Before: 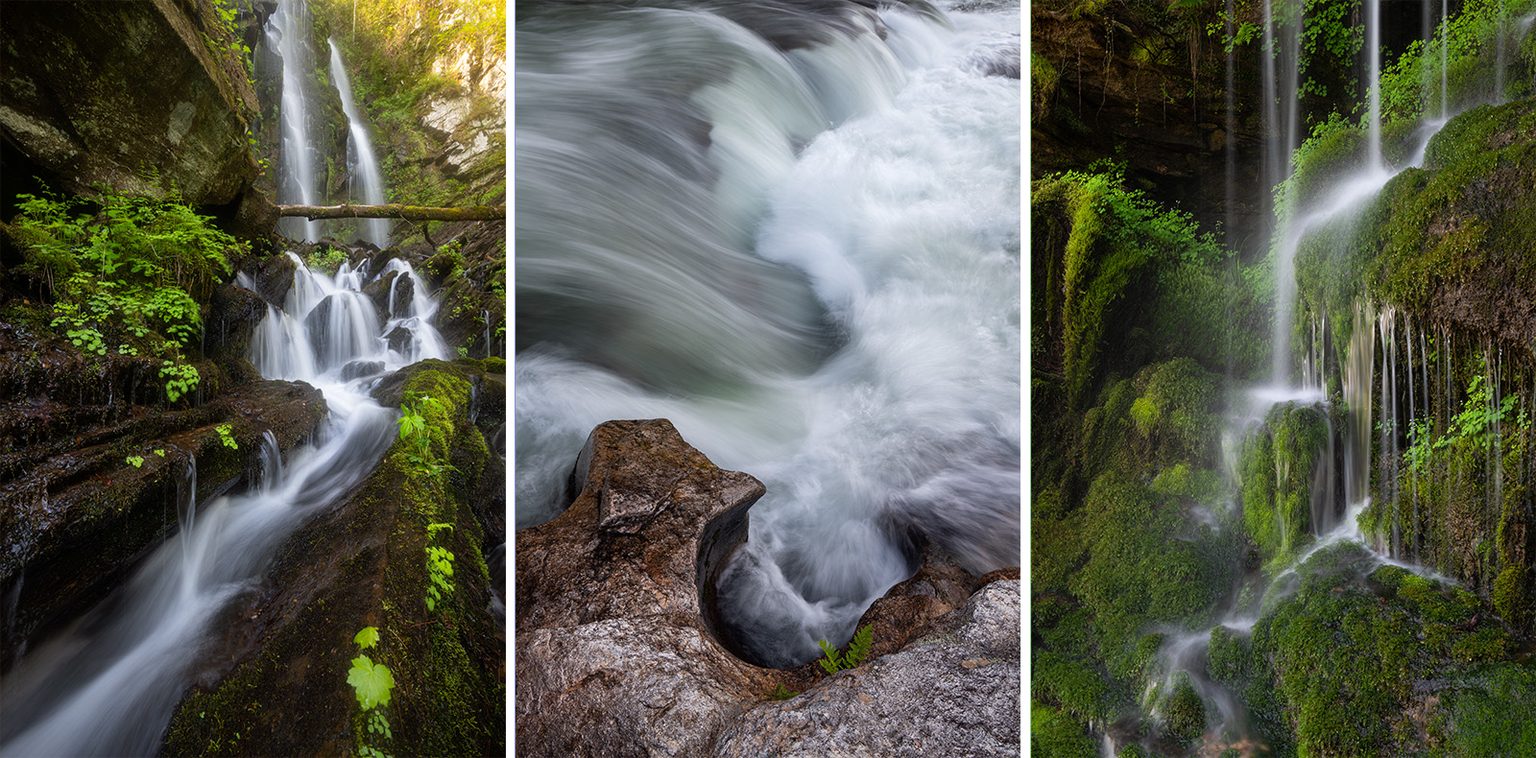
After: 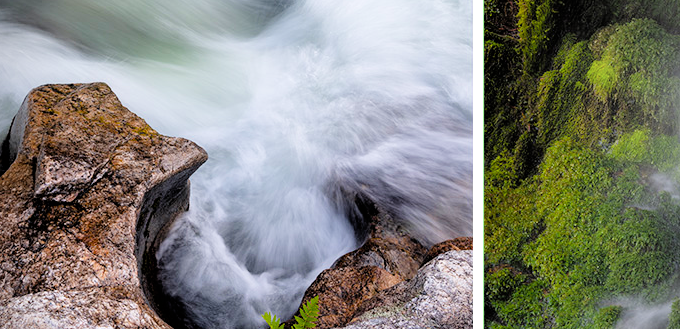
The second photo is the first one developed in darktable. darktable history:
filmic rgb: black relative exposure -4.76 EV, white relative exposure 4.01 EV, hardness 2.83
vignetting: center (-0.08, 0.07)
crop: left 36.924%, top 44.875%, right 20.517%, bottom 13.412%
color balance rgb: perceptual saturation grading › global saturation 25%
exposure: black level correction 0, exposure 1.382 EV, compensate highlight preservation false
shadows and highlights: shadows 9.5, white point adjustment 1.03, highlights -38.54
